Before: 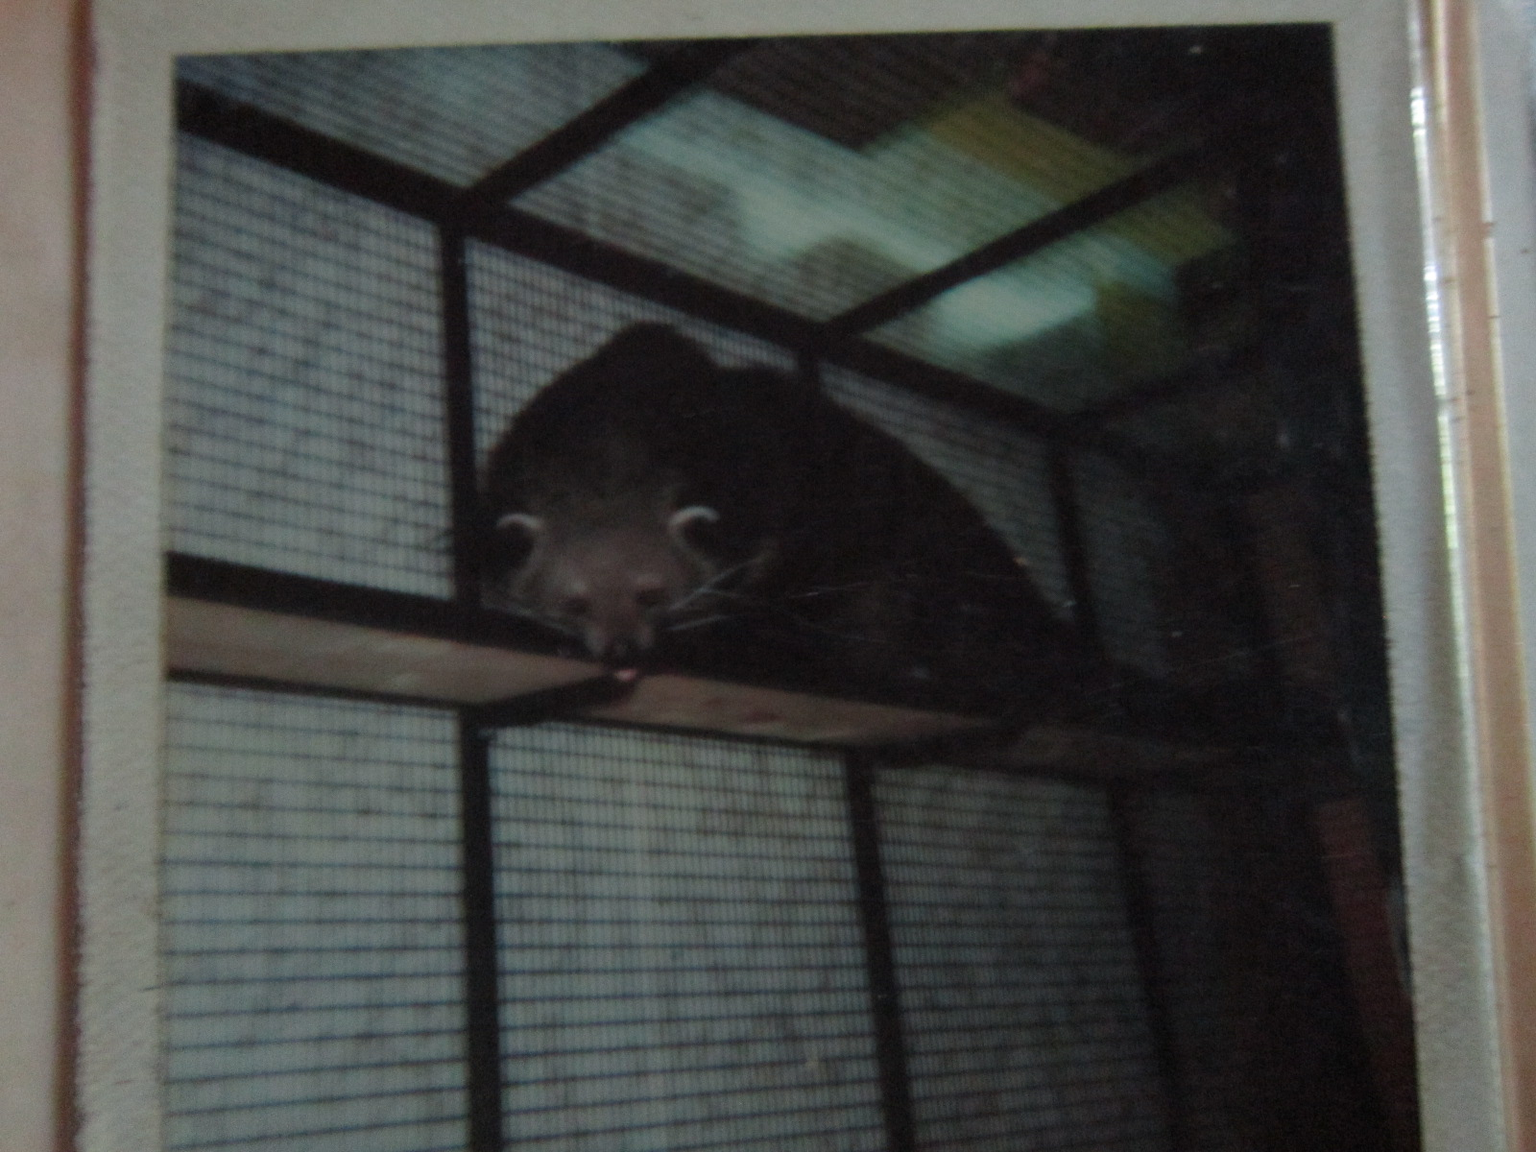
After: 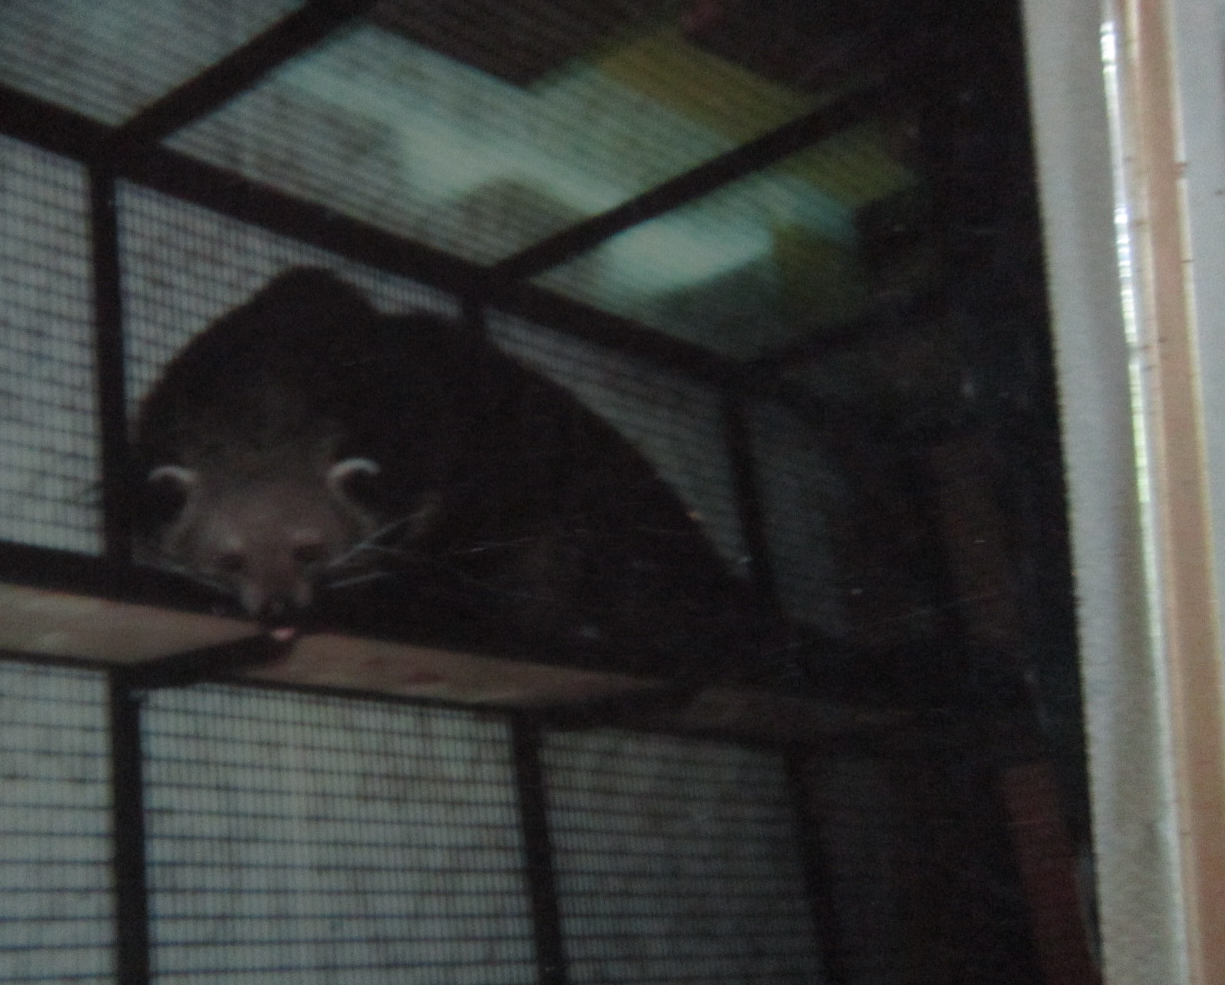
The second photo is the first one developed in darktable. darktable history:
color balance: on, module defaults
crop: left 23.095%, top 5.827%, bottom 11.854%
